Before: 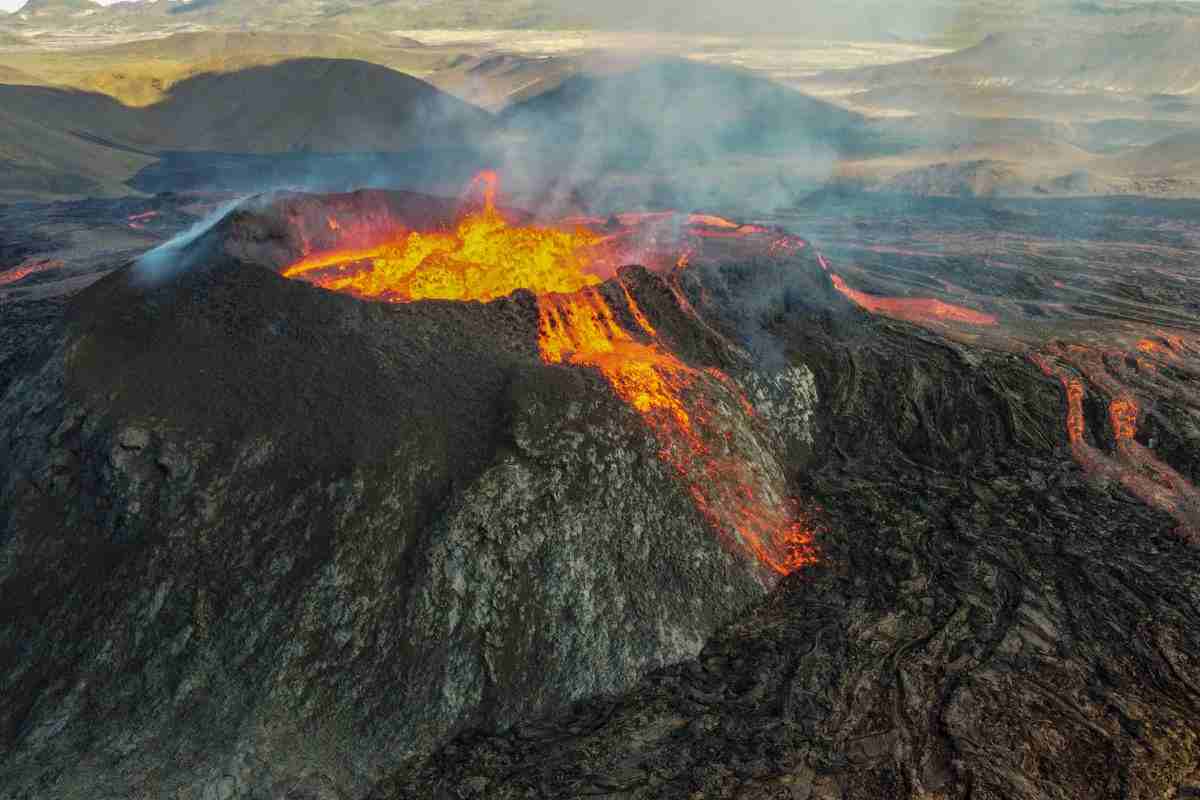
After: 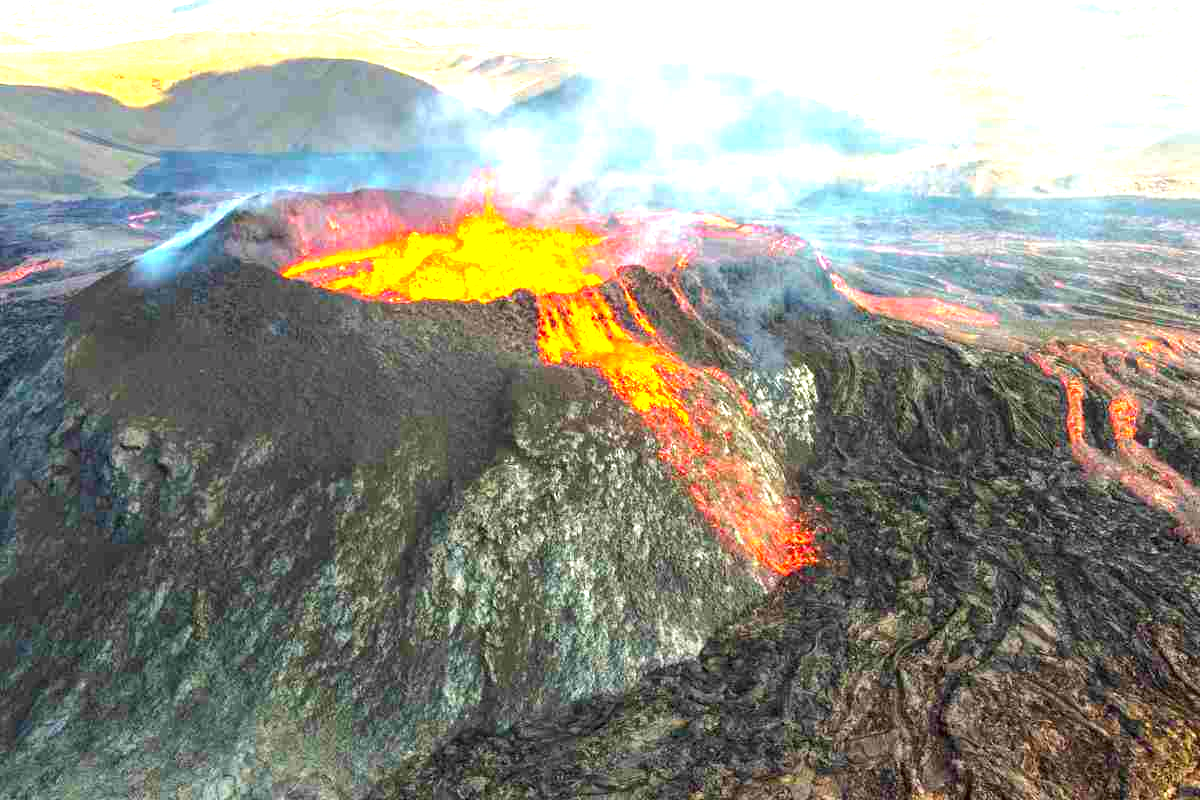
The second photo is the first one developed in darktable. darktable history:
tone equalizer: edges refinement/feathering 500, mask exposure compensation -1.57 EV, preserve details no
contrast brightness saturation: saturation 0.179
exposure: black level correction 0, exposure 1.923 EV, compensate highlight preservation false
